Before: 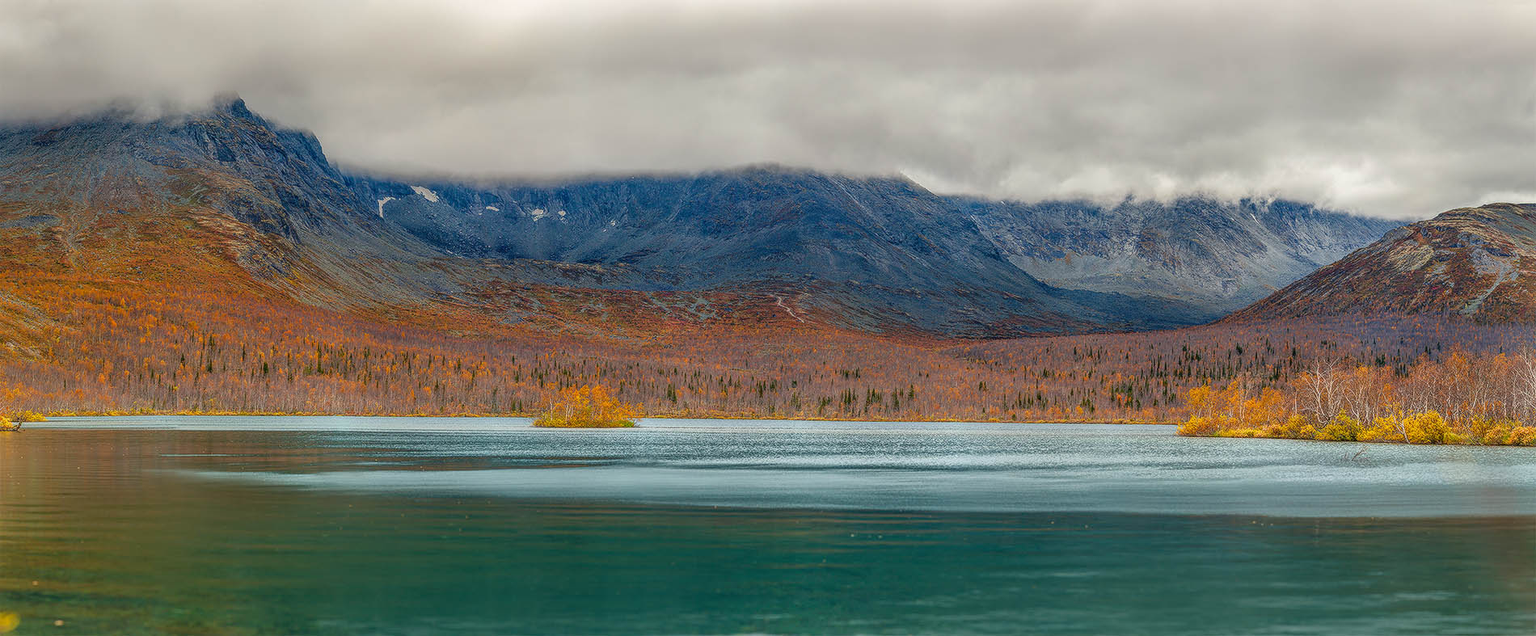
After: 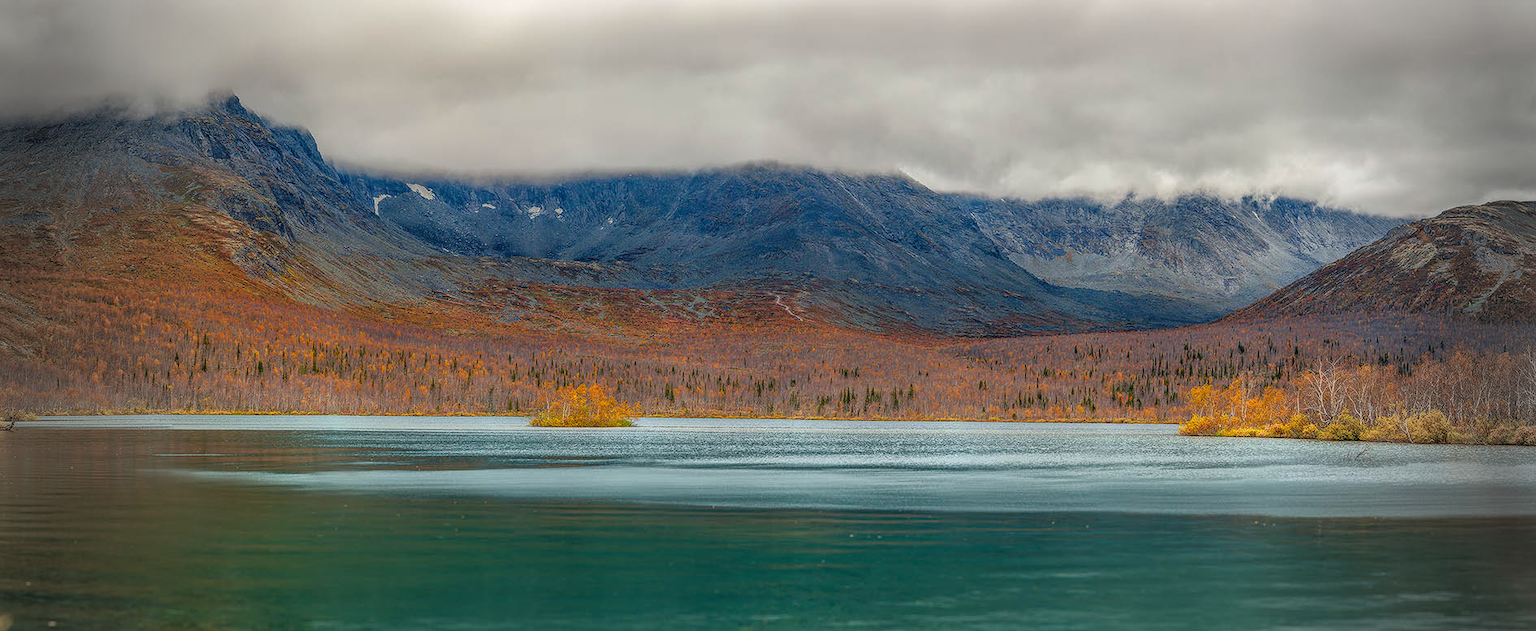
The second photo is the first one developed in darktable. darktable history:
vignetting: fall-off start 68.78%, fall-off radius 29.53%, width/height ratio 0.993, shape 0.844
crop: left 0.494%, top 0.704%, right 0.211%, bottom 0.783%
